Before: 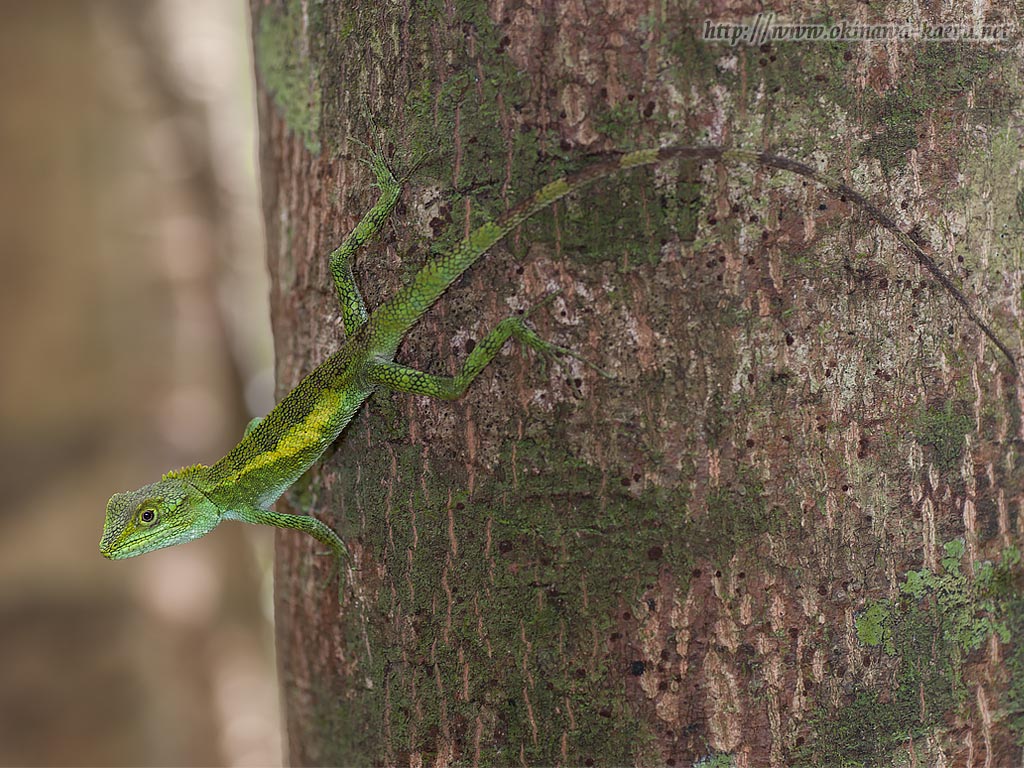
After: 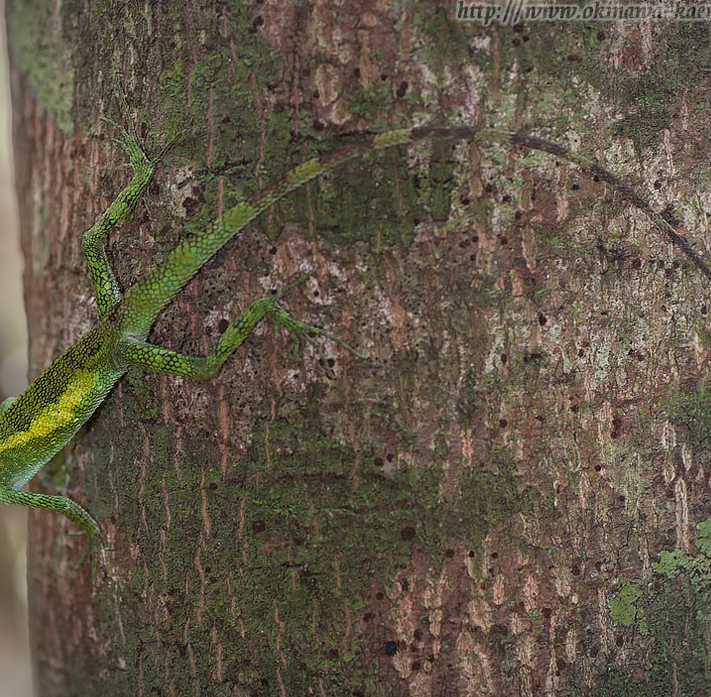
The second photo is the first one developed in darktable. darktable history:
exposure: compensate highlight preservation false
crop and rotate: left 24.149%, top 2.702%, right 6.41%, bottom 6.516%
vignetting: fall-off start 97.27%, fall-off radius 79.18%, center (-0.033, -0.042), width/height ratio 1.113, unbound false
